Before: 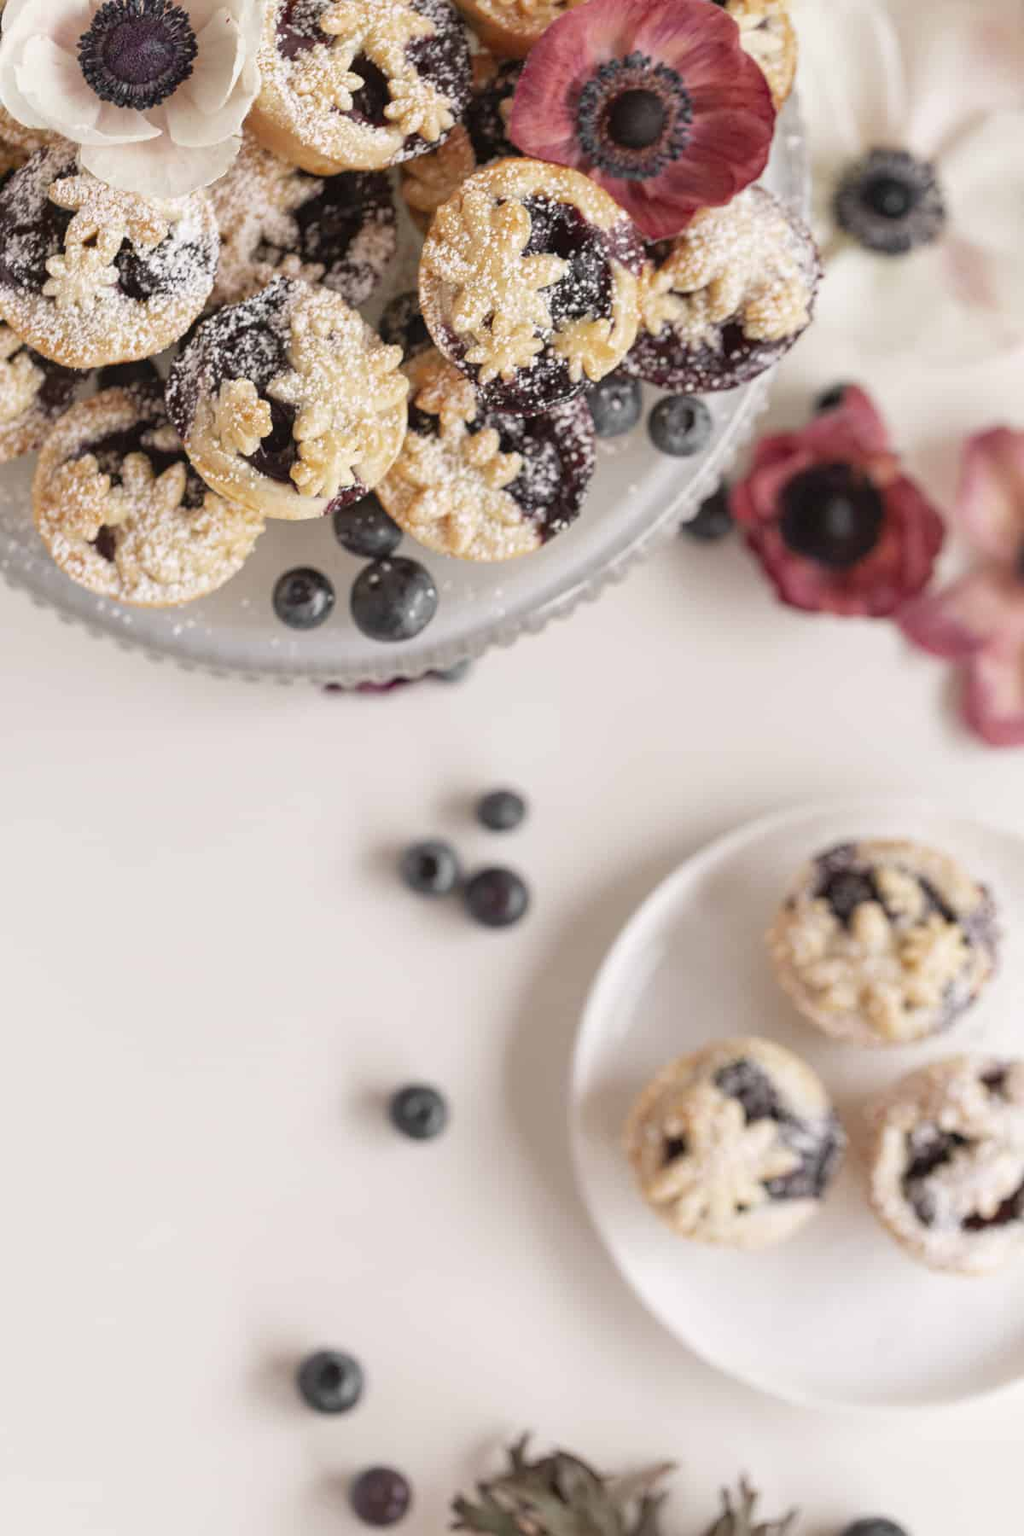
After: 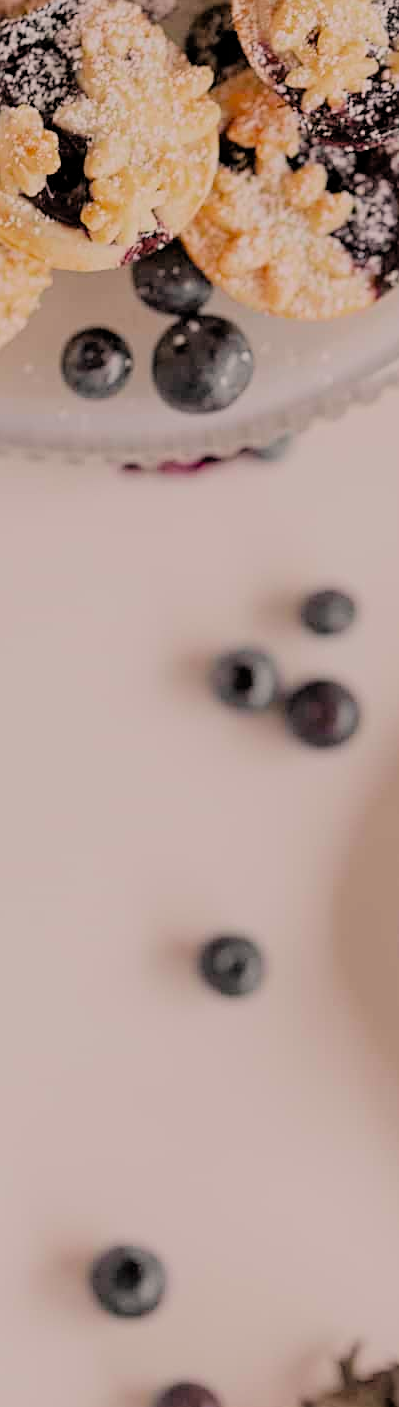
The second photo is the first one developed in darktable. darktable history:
color correction: highlights a* 5.8, highlights b* 4.72
sharpen: on, module defaults
crop and rotate: left 21.654%, top 18.82%, right 45.029%, bottom 2.996%
filmic rgb: middle gray luminance 18.02%, black relative exposure -7.53 EV, white relative exposure 8.45 EV, target black luminance 0%, hardness 2.23, latitude 18.79%, contrast 0.876, highlights saturation mix 4.29%, shadows ↔ highlights balance 10.55%, color science v4 (2020)
